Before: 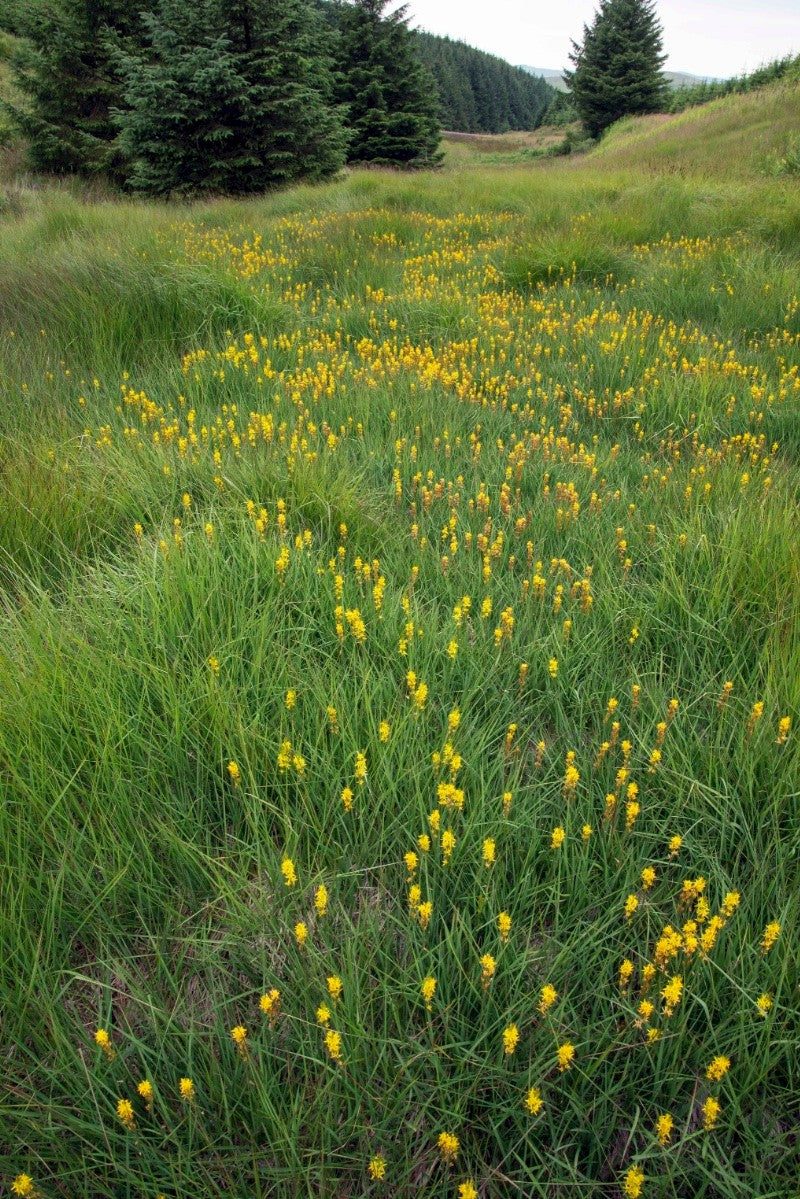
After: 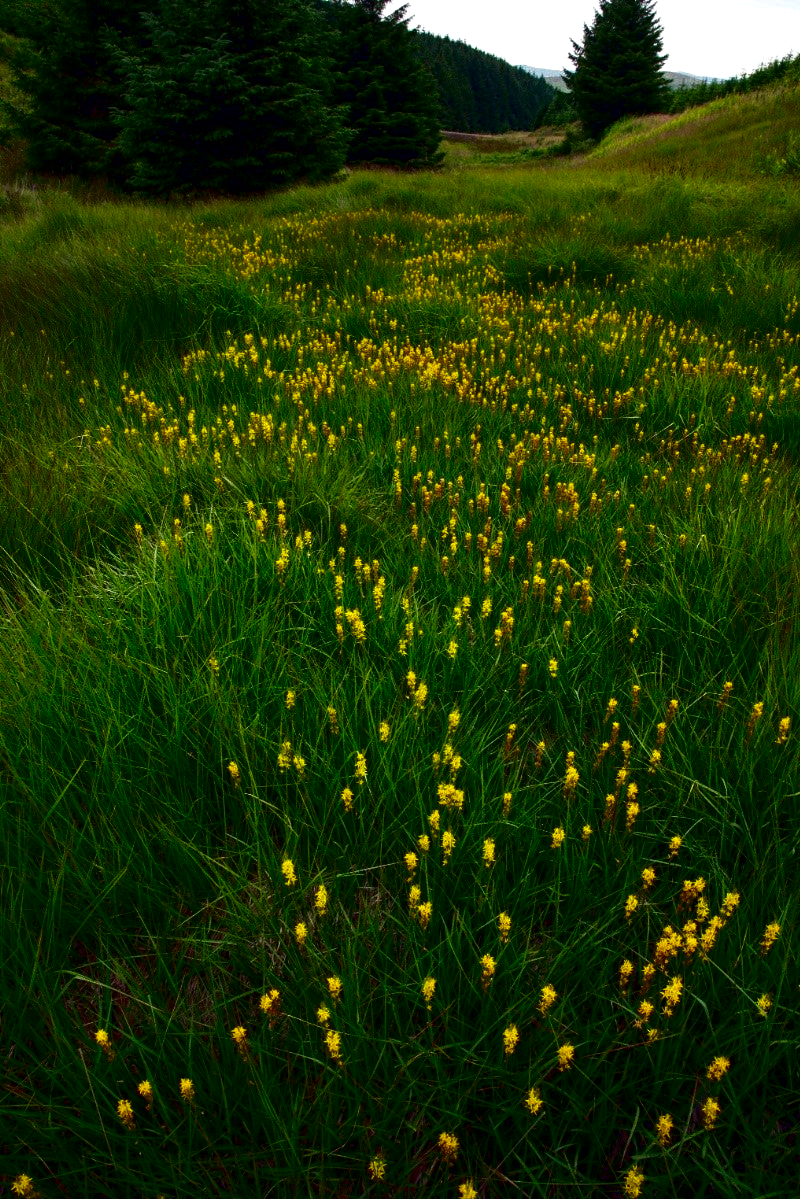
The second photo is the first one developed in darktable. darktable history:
color balance: contrast 8.5%, output saturation 105%
contrast brightness saturation: contrast 0.09, brightness -0.59, saturation 0.17
